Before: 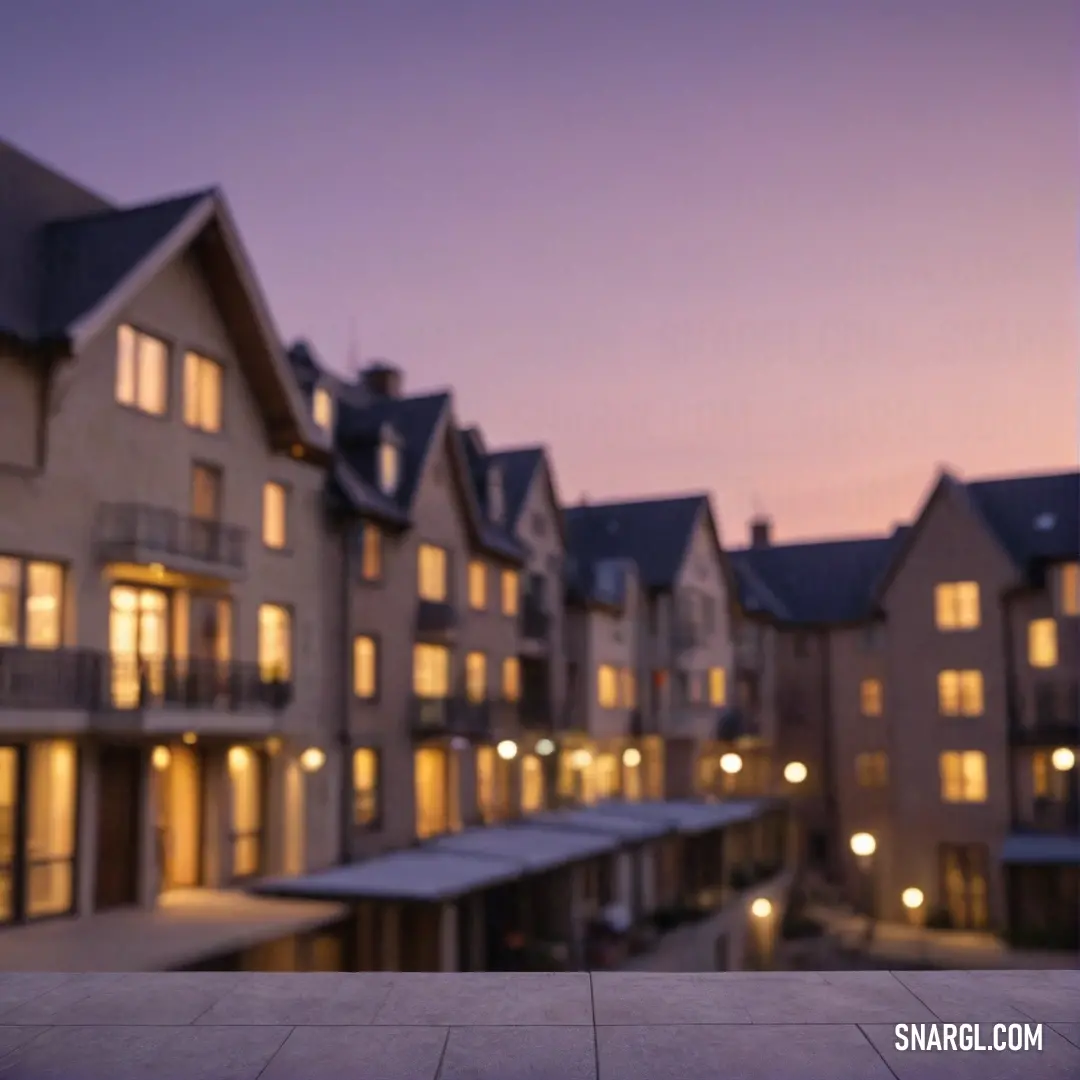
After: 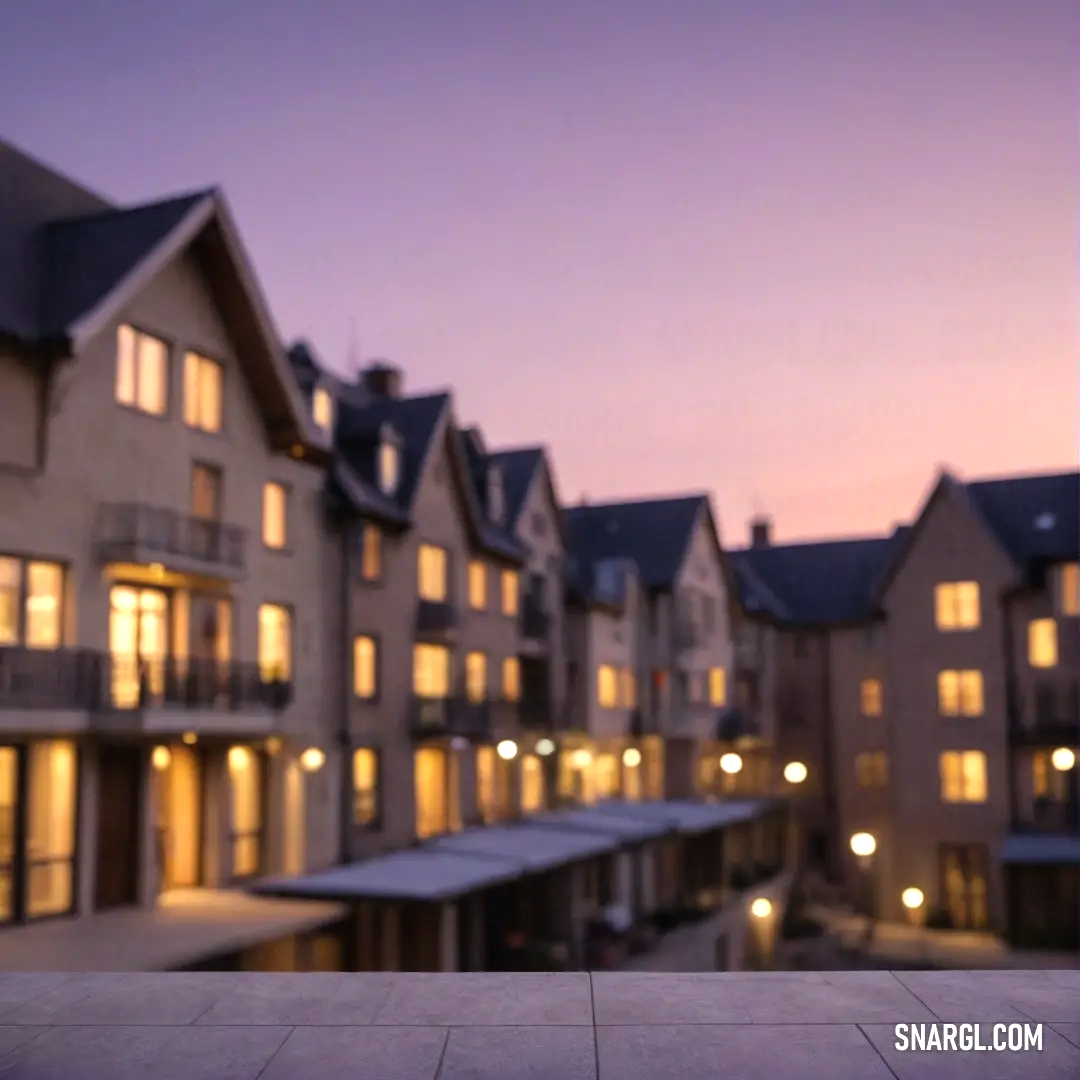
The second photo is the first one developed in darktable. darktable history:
tone equalizer: -8 EV -0.417 EV, -7 EV -0.367 EV, -6 EV -0.324 EV, -5 EV -0.19 EV, -3 EV 0.194 EV, -2 EV 0.335 EV, -1 EV 0.389 EV, +0 EV 0.412 EV, mask exposure compensation -0.486 EV
